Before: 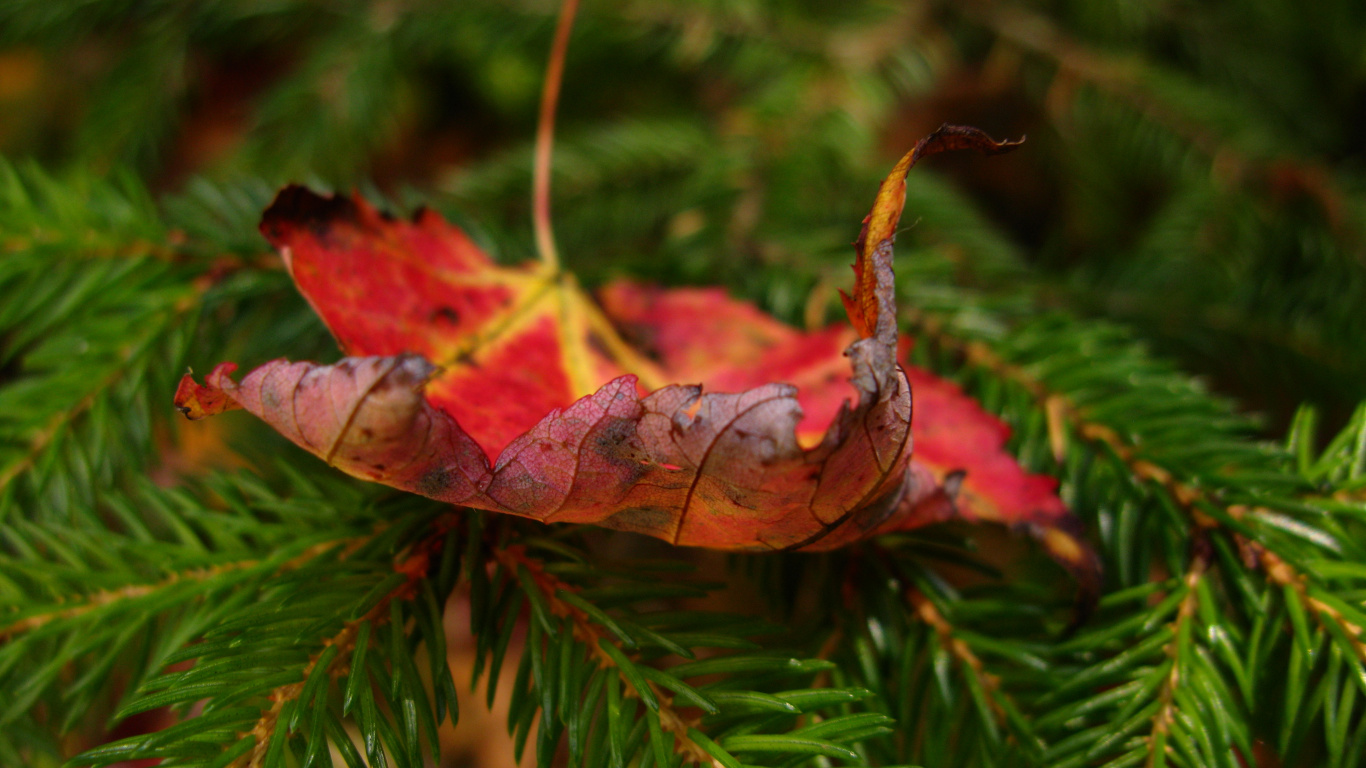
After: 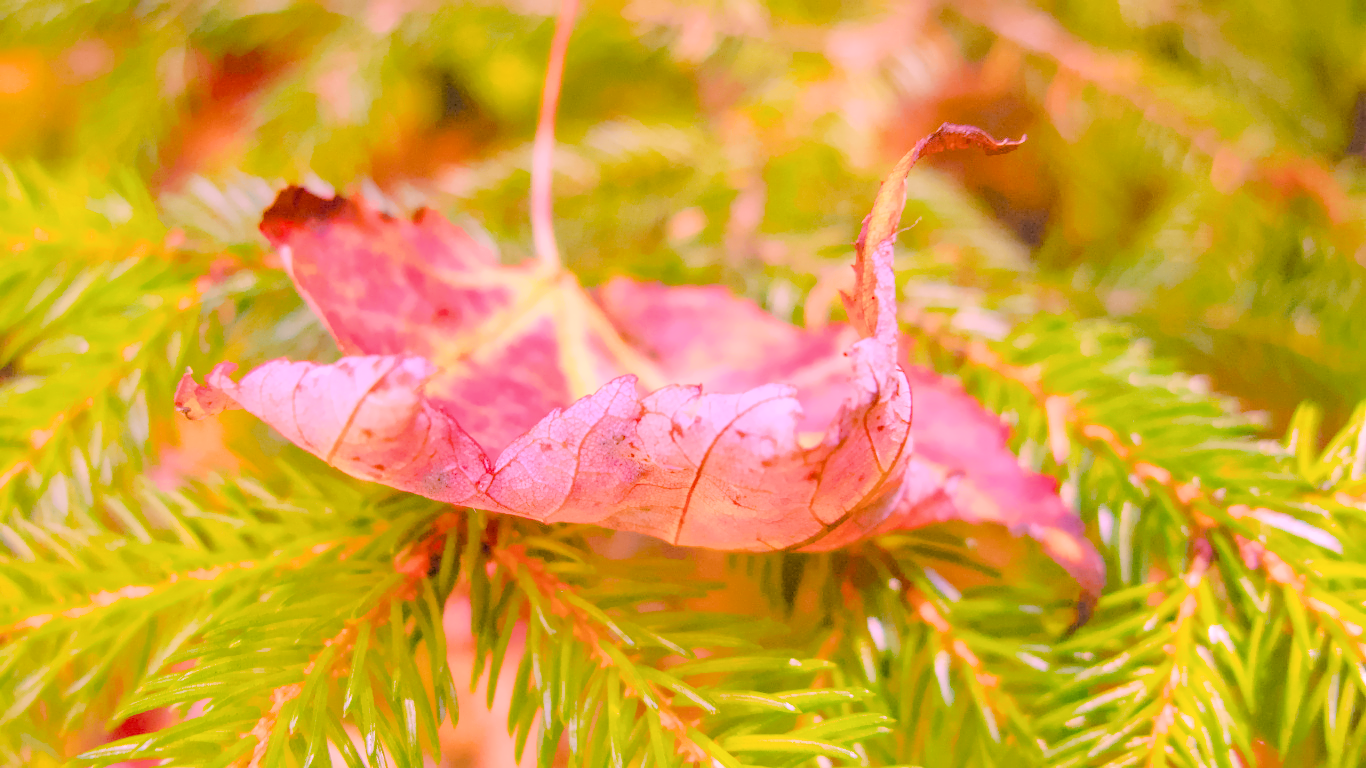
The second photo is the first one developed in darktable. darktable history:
local contrast: on, module defaults
raw chromatic aberrations: on, module defaults
color balance rgb: perceptual saturation grading › global saturation 25%, perceptual brilliance grading › mid-tones 10%, perceptual brilliance grading › shadows 15%, global vibrance 20%
exposure: black level correction 0.001, exposure 1.05 EV, compensate exposure bias true, compensate highlight preservation false
filmic rgb: black relative exposure -7.65 EV, white relative exposure 4.56 EV, hardness 3.61
highlight reconstruction: method reconstruct color, iterations 1, diameter of reconstruction 64 px
hot pixels: on, module defaults
lens correction: scale 1.01, crop 1, focal 85, aperture 2.8, distance 10.02, camera "Canon EOS RP", lens "Canon RF 85mm F2 MACRO IS STM"
raw denoise: x [[0, 0.25, 0.5, 0.75, 1] ×4]
white balance: red 1.858, blue 1.835
tone equalizer "mask blending: all purposes": on, module defaults
denoise (profiled): patch size 2, preserve shadows 1.03, bias correction -0.346, scattering 0.272, a [-1, 0, 0], b [0, 0, 0], compensate highlight preservation false
